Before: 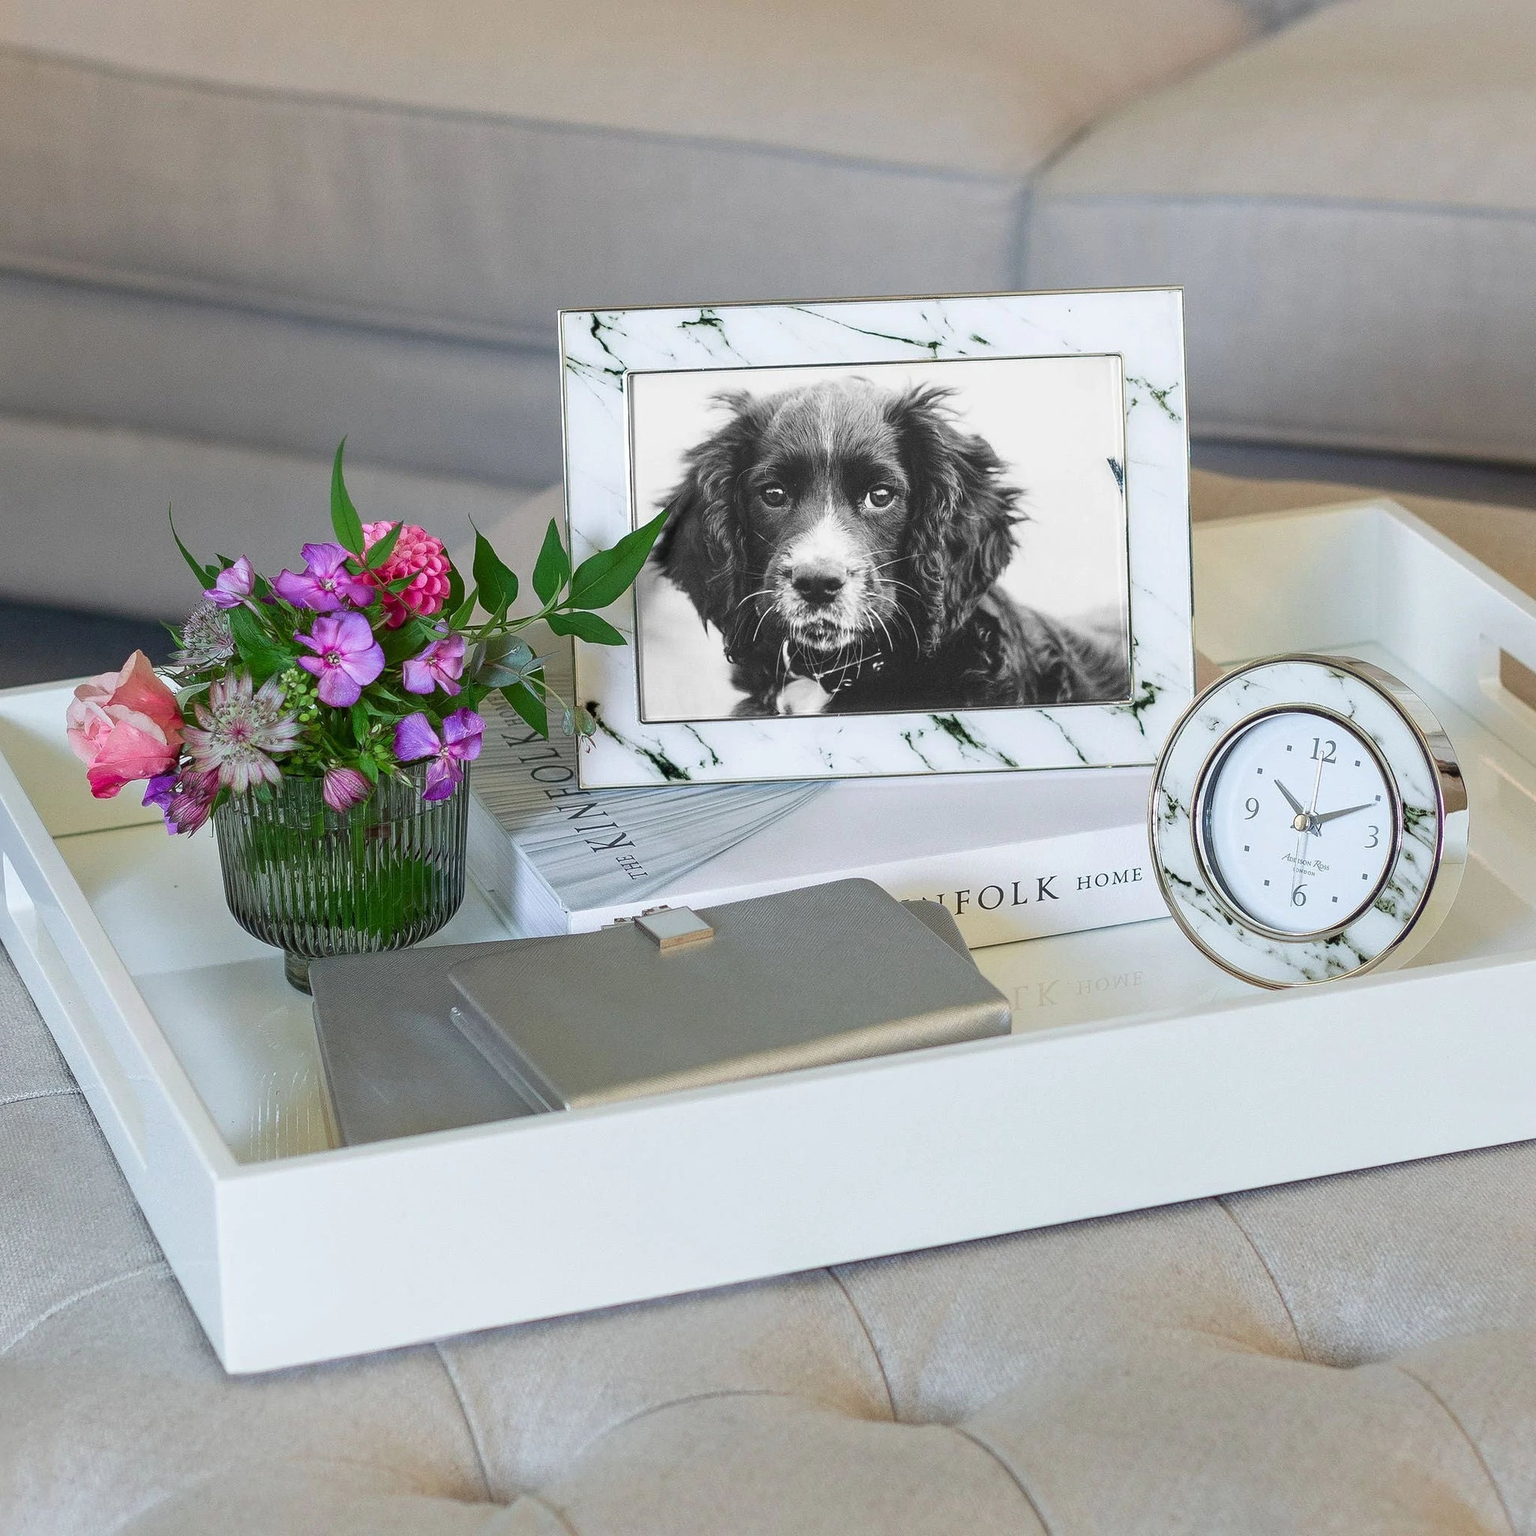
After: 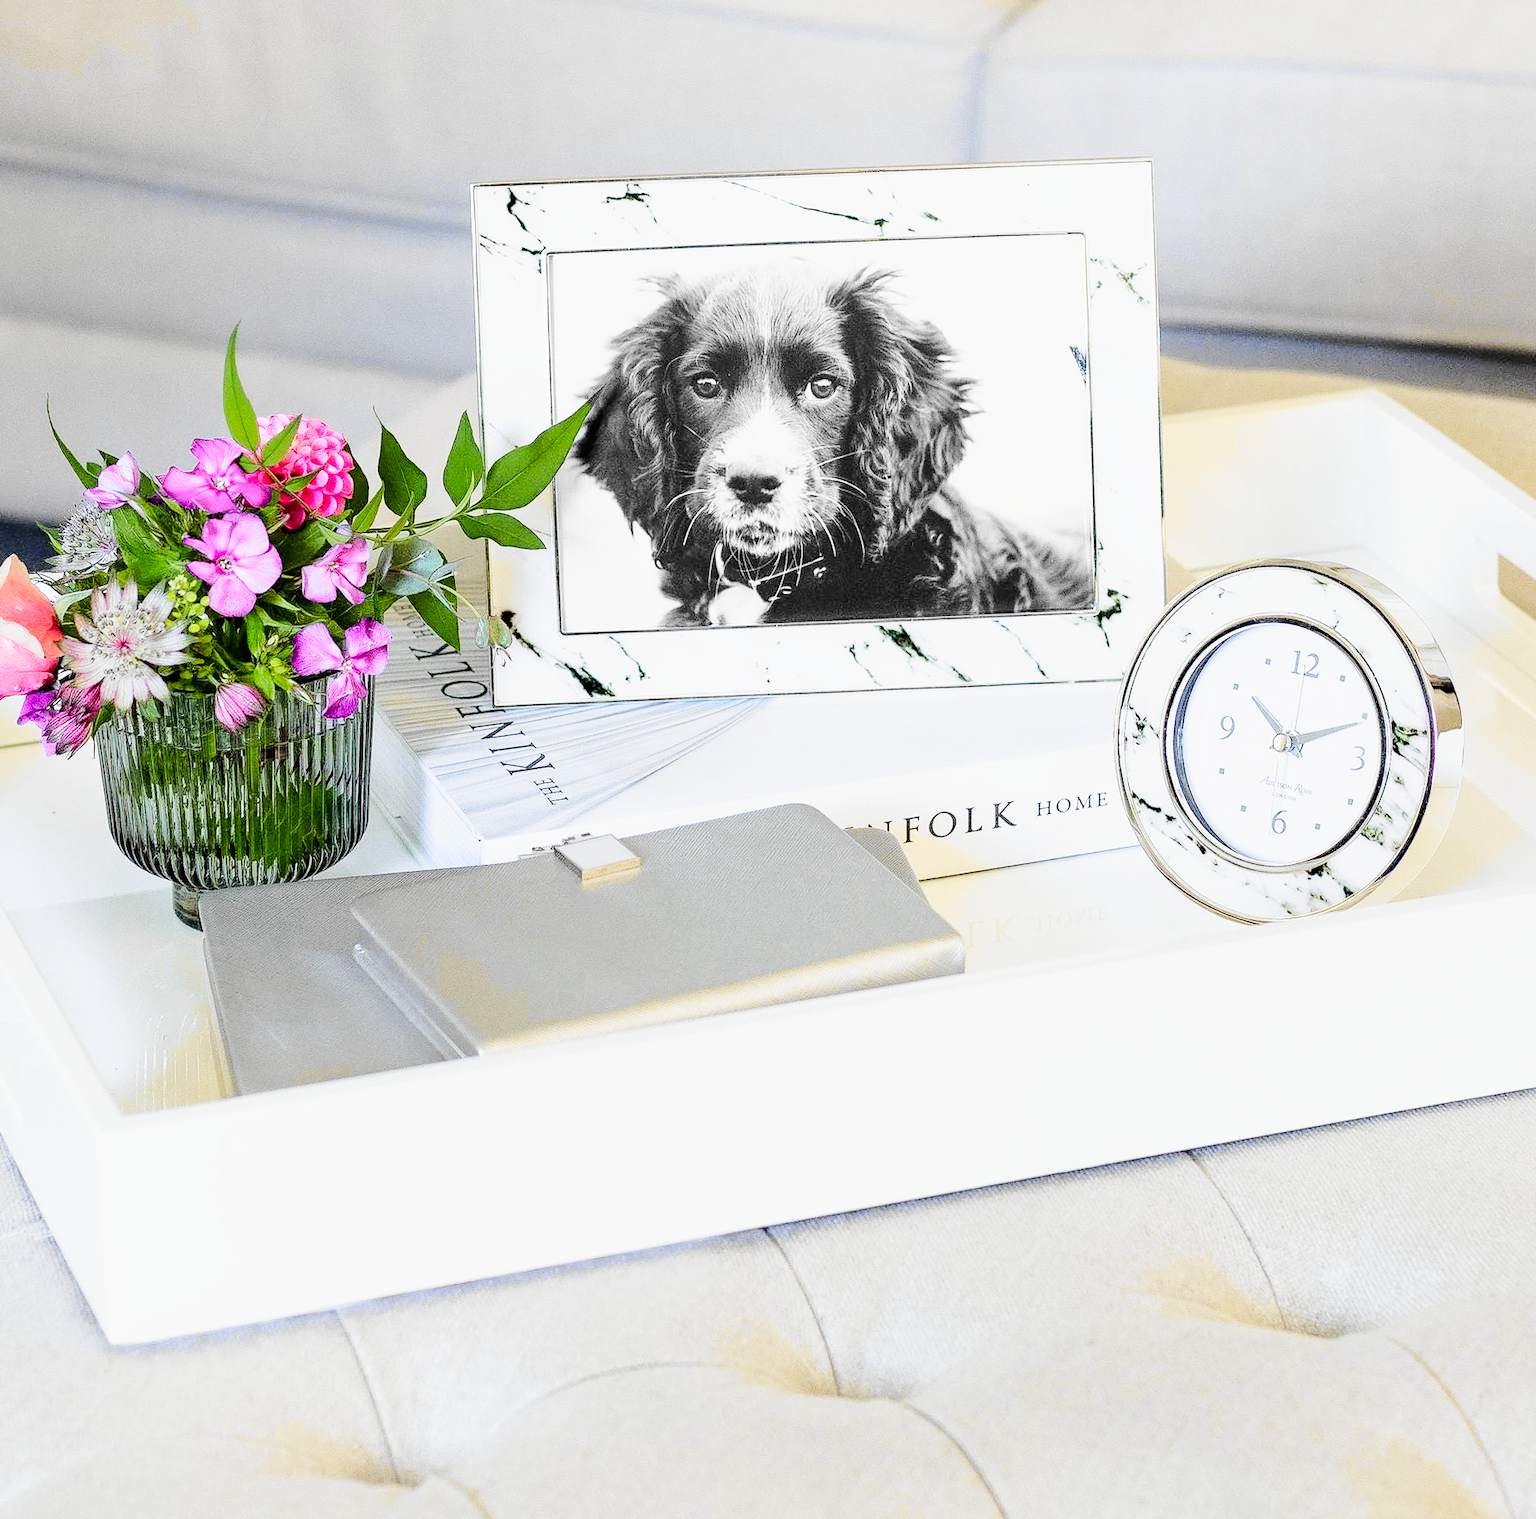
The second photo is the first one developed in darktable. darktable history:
tone curve: curves: ch0 [(0, 0.01) (0.097, 0.07) (0.204, 0.173) (0.447, 0.517) (0.539, 0.624) (0.733, 0.791) (0.879, 0.898) (1, 0.98)]; ch1 [(0, 0) (0.393, 0.415) (0.447, 0.448) (0.485, 0.494) (0.523, 0.509) (0.545, 0.541) (0.574, 0.561) (0.648, 0.674) (1, 1)]; ch2 [(0, 0) (0.369, 0.388) (0.449, 0.431) (0.499, 0.5) (0.521, 0.51) (0.53, 0.54) (0.564, 0.569) (0.674, 0.735) (1, 1)], color space Lab, independent channels, preserve colors none
base curve: curves: ch0 [(0, 0) (0.005, 0.002) (0.15, 0.3) (0.4, 0.7) (0.75, 0.95) (1, 1)], preserve colors none
crop and rotate: left 8.262%, top 9.226%
rgb levels: levels [[0.01, 0.419, 0.839], [0, 0.5, 1], [0, 0.5, 1]]
